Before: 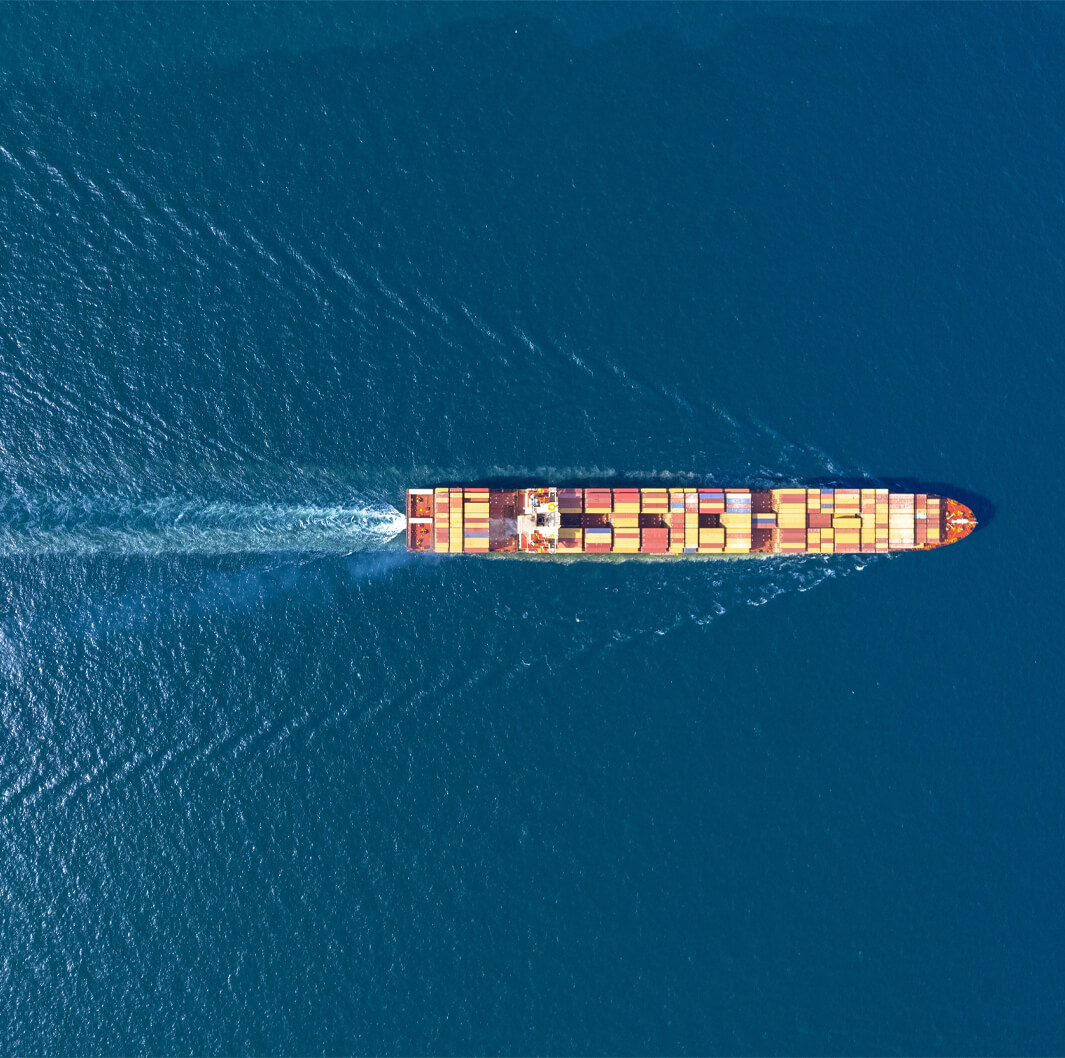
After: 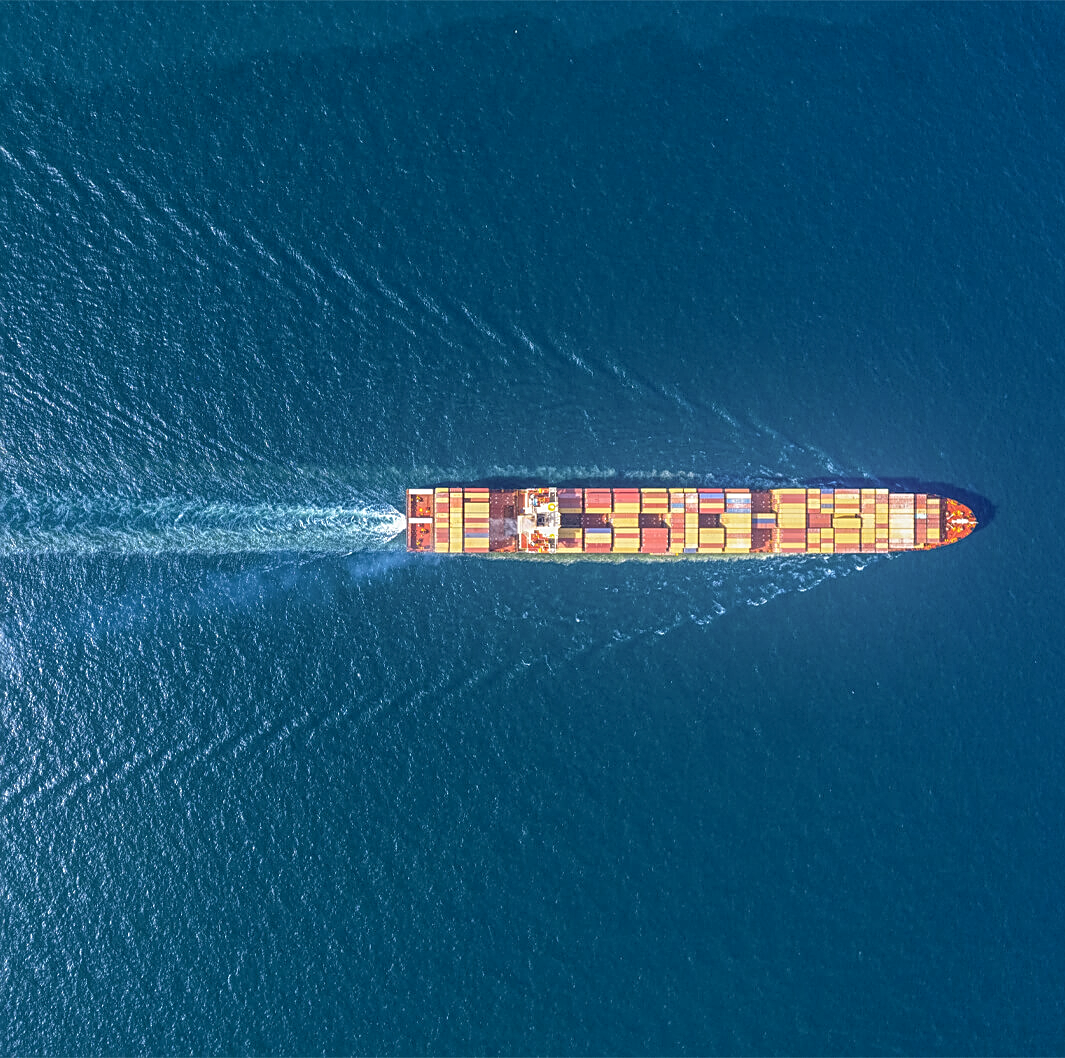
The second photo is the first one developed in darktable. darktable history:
local contrast: highlights 74%, shadows 55%, detail 176%, midtone range 0.207
sharpen: on, module defaults
bloom: threshold 82.5%, strength 16.25%
